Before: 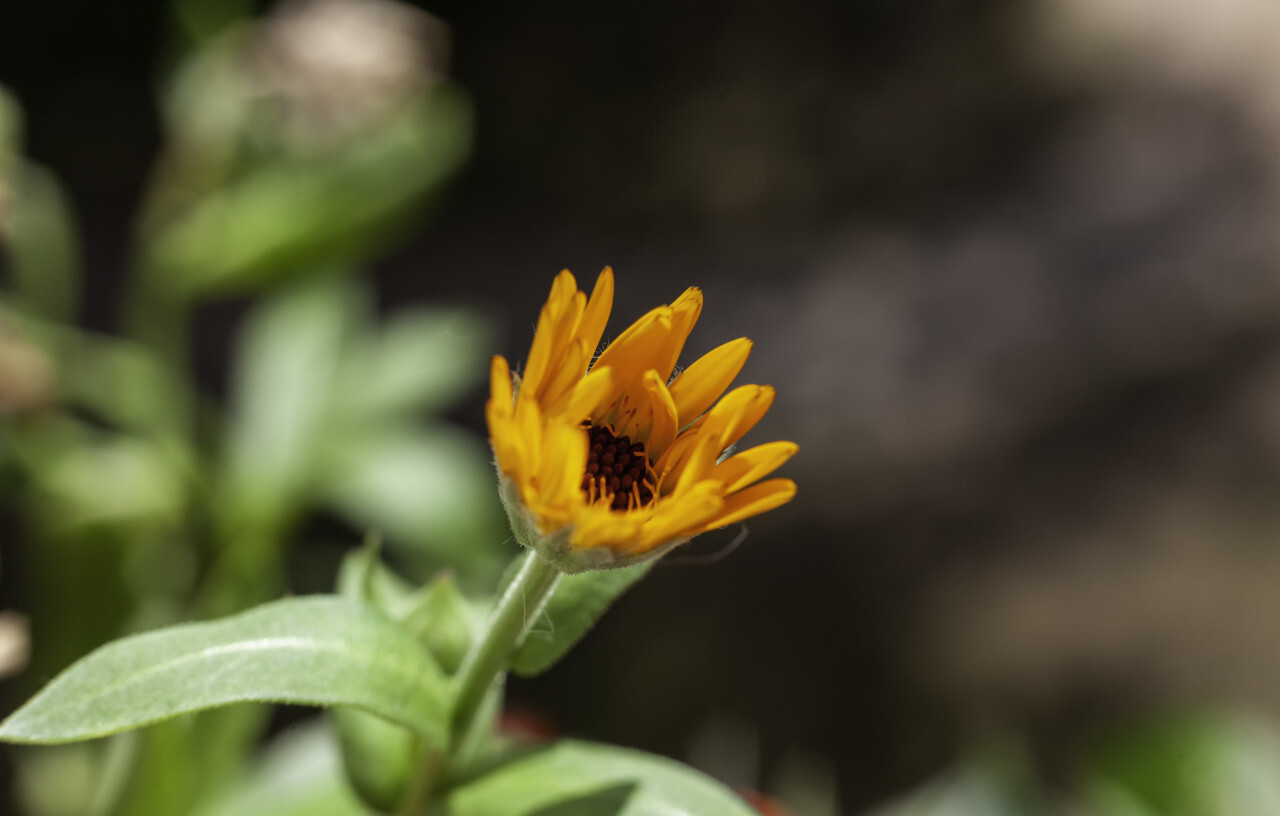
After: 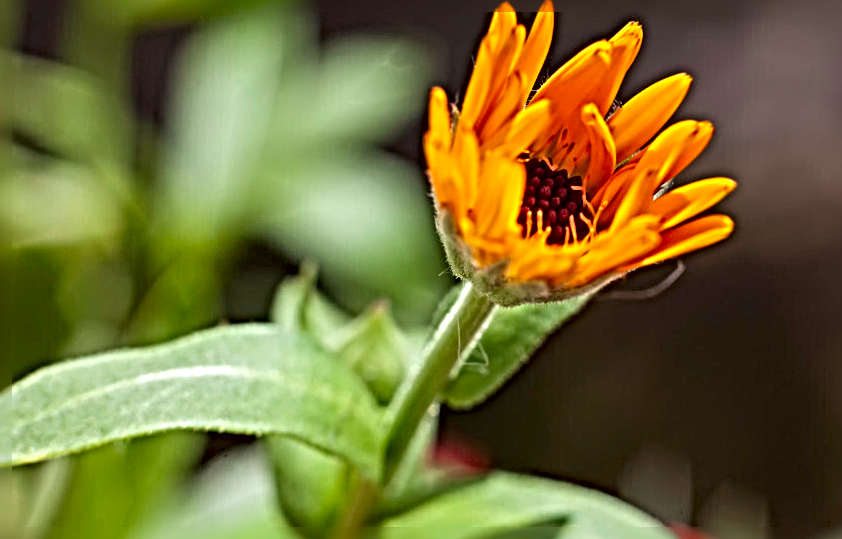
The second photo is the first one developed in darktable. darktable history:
contrast brightness saturation: contrast 0.026, brightness -0.033
sharpen: radius 6.248, amount 1.815, threshold 0.215
crop and rotate: angle -0.944°, left 3.704%, top 32.152%, right 28.806%
